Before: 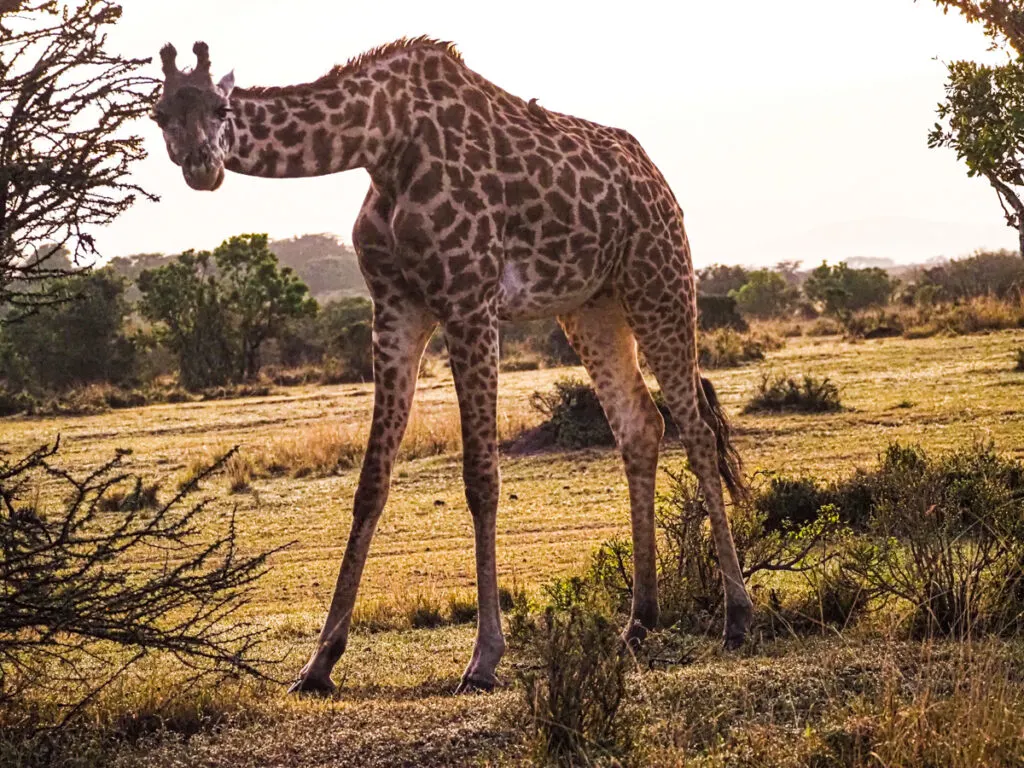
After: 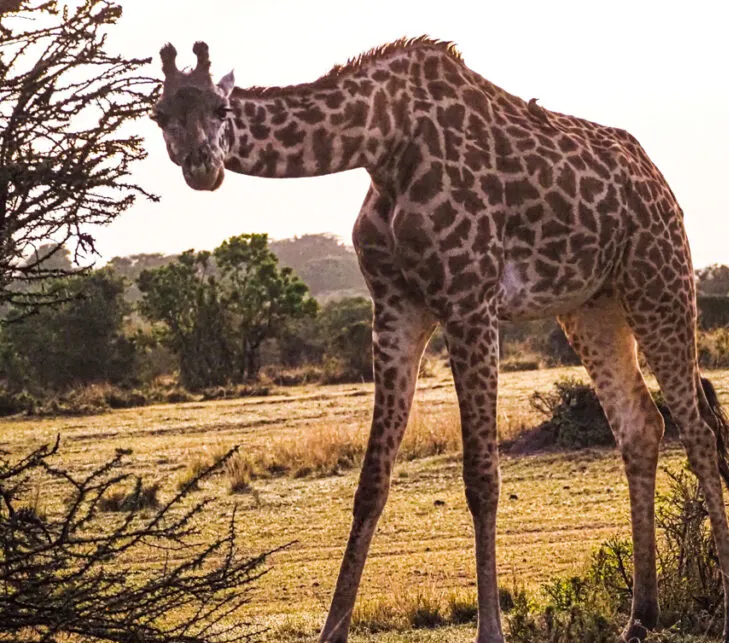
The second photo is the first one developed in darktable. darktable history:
crop: right 28.798%, bottom 16.194%
